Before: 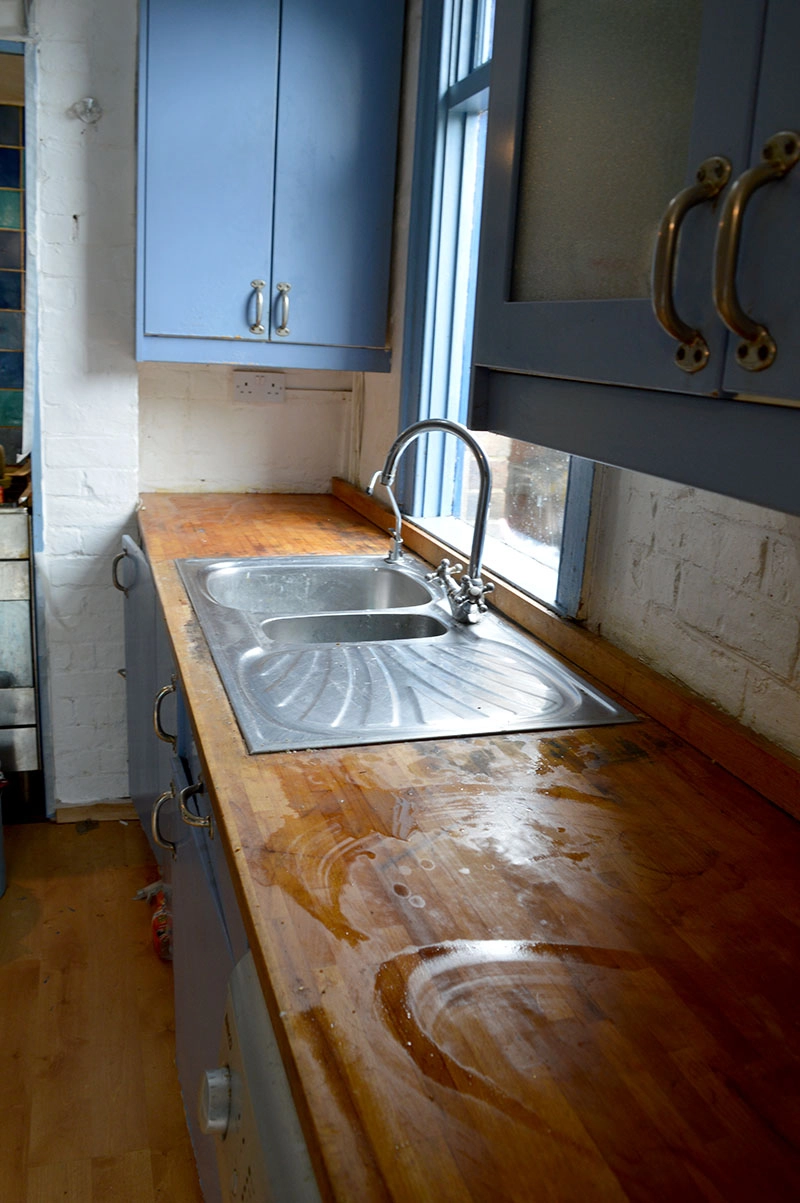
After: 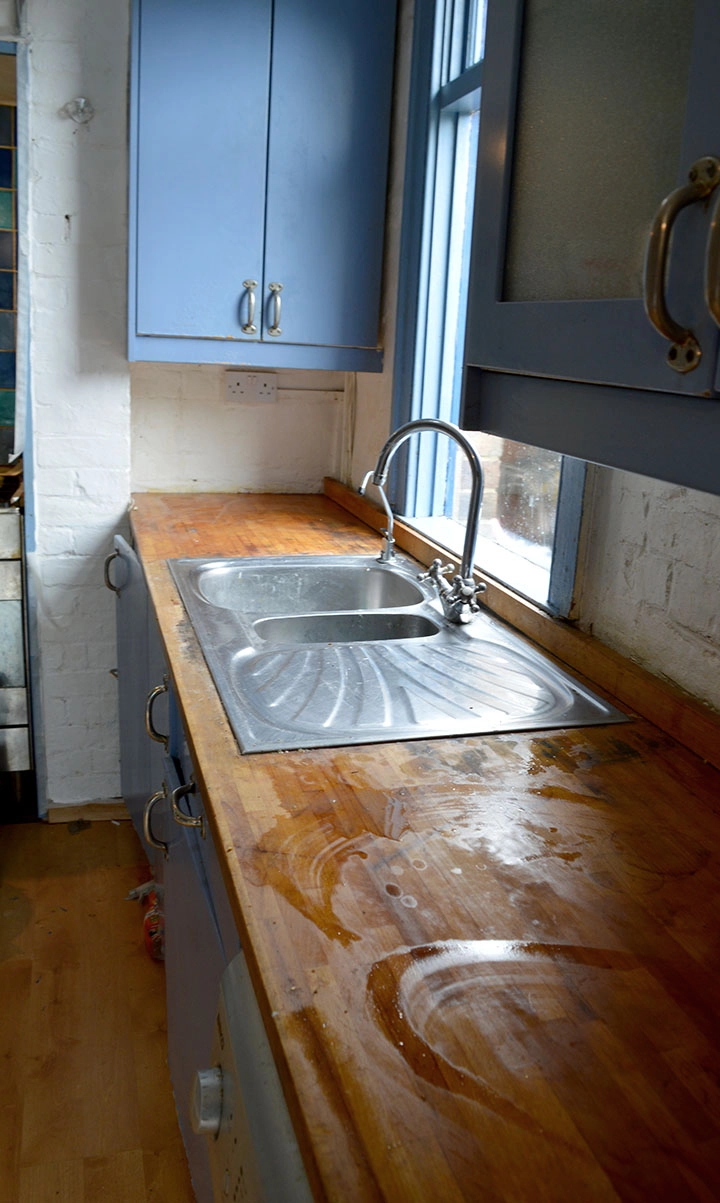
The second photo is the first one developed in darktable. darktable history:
crop and rotate: left 1.088%, right 8.807%
color balance rgb: saturation formula JzAzBz (2021)
